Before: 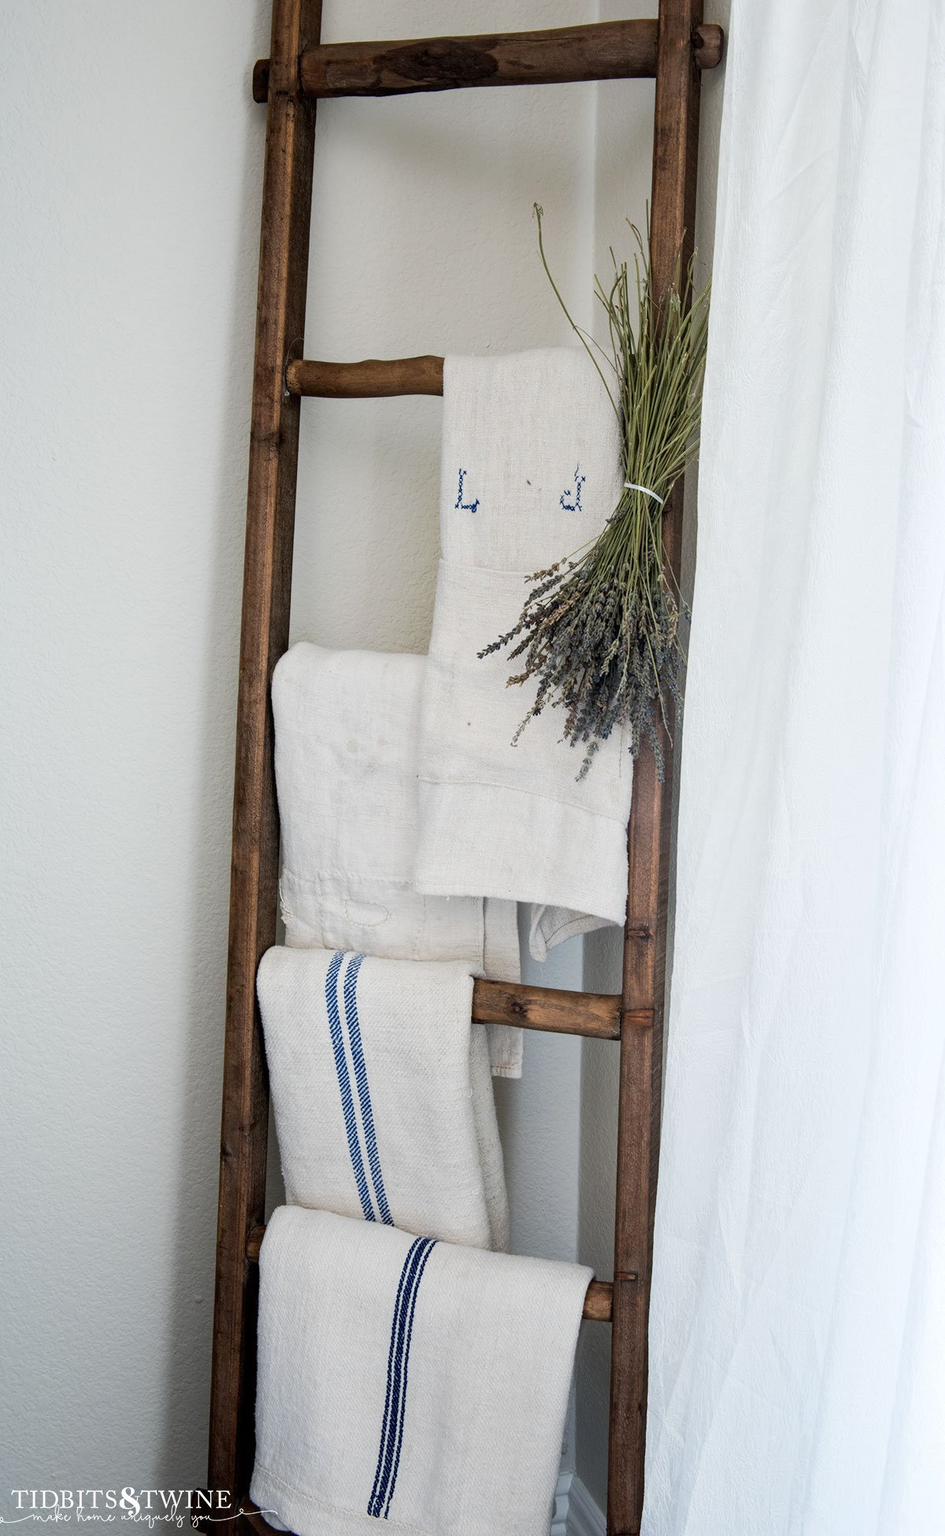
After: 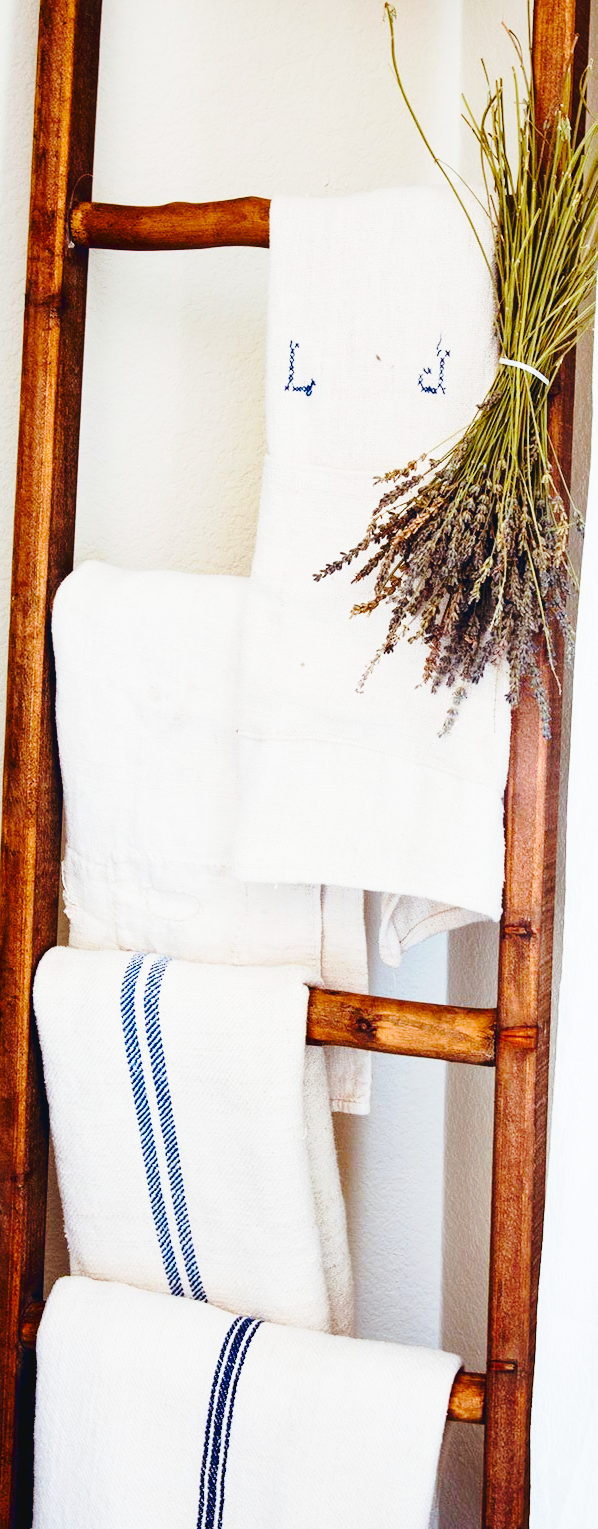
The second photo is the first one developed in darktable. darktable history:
crop and rotate: angle 0.025°, left 24.47%, top 13.075%, right 25.584%, bottom 8.475%
base curve: curves: ch0 [(0, 0) (0.032, 0.037) (0.105, 0.228) (0.435, 0.76) (0.856, 0.983) (1, 1)], preserve colors none
color balance rgb: shadows lift › chroma 9.741%, shadows lift › hue 46.61°, power › hue 205.96°, global offset › chroma 0.052%, global offset › hue 254.25°, perceptual saturation grading › global saturation 34.869%, perceptual saturation grading › highlights -29.955%, perceptual saturation grading › shadows 35.1%, global vibrance 20%
tone curve: curves: ch0 [(0, 0.036) (0.119, 0.115) (0.466, 0.498) (0.715, 0.767) (0.817, 0.865) (1, 0.998)]; ch1 [(0, 0) (0.377, 0.416) (0.44, 0.461) (0.487, 0.49) (0.514, 0.517) (0.536, 0.577) (0.66, 0.724) (1, 1)]; ch2 [(0, 0) (0.38, 0.405) (0.463, 0.443) (0.492, 0.486) (0.526, 0.541) (0.578, 0.598) (0.653, 0.698) (1, 1)], color space Lab, linked channels, preserve colors none
